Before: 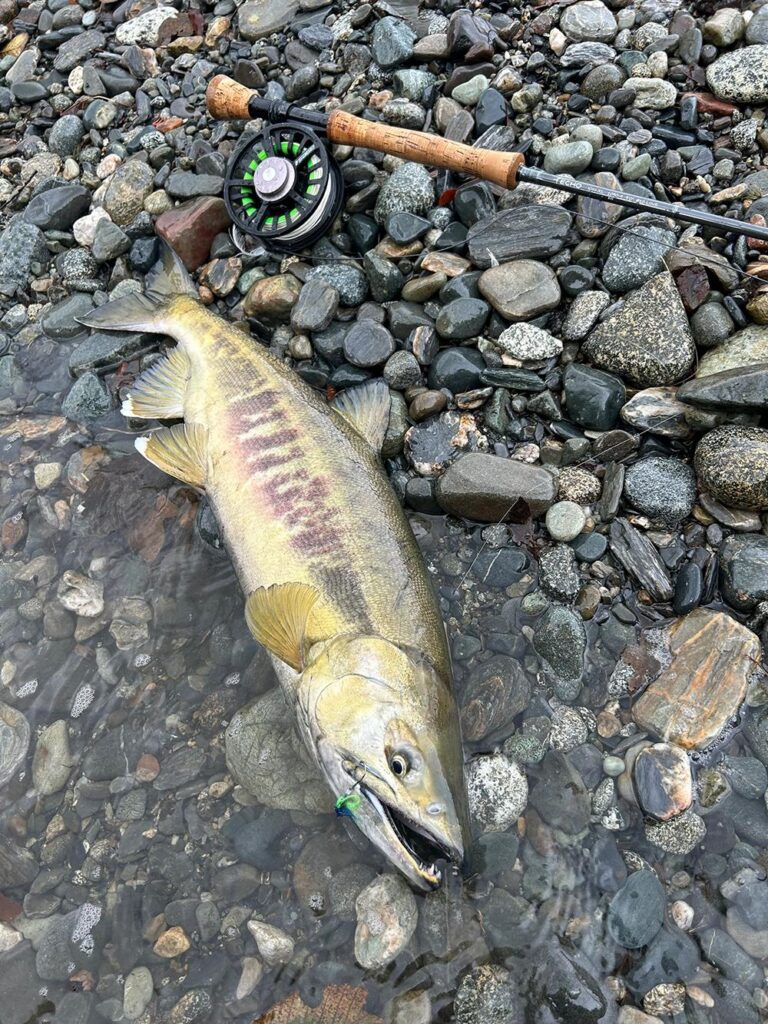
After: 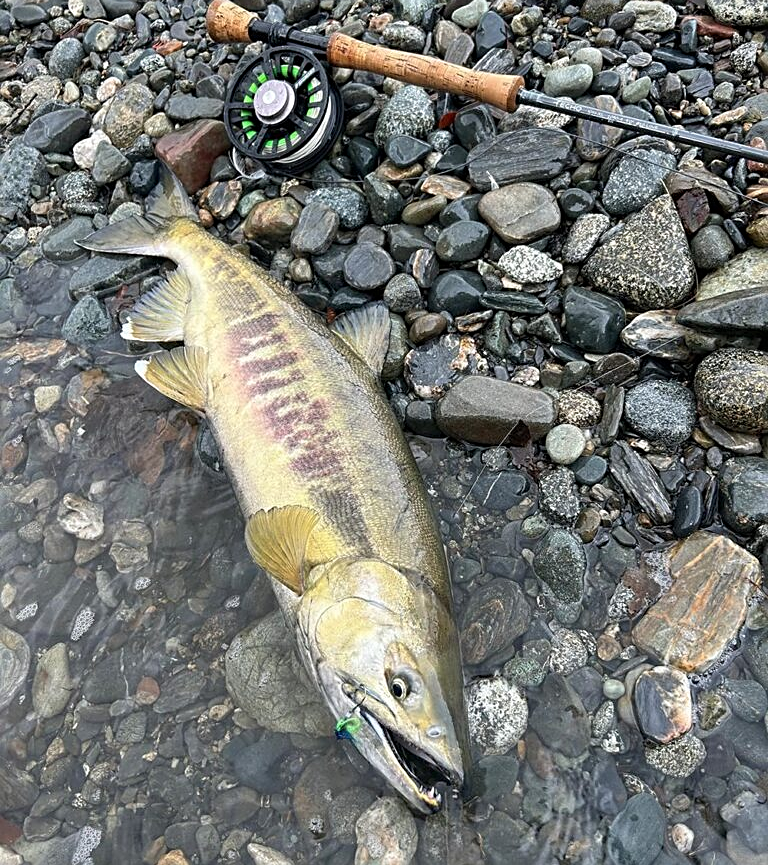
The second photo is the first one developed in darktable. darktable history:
sharpen: on, module defaults
crop: top 7.579%, bottom 7.878%
